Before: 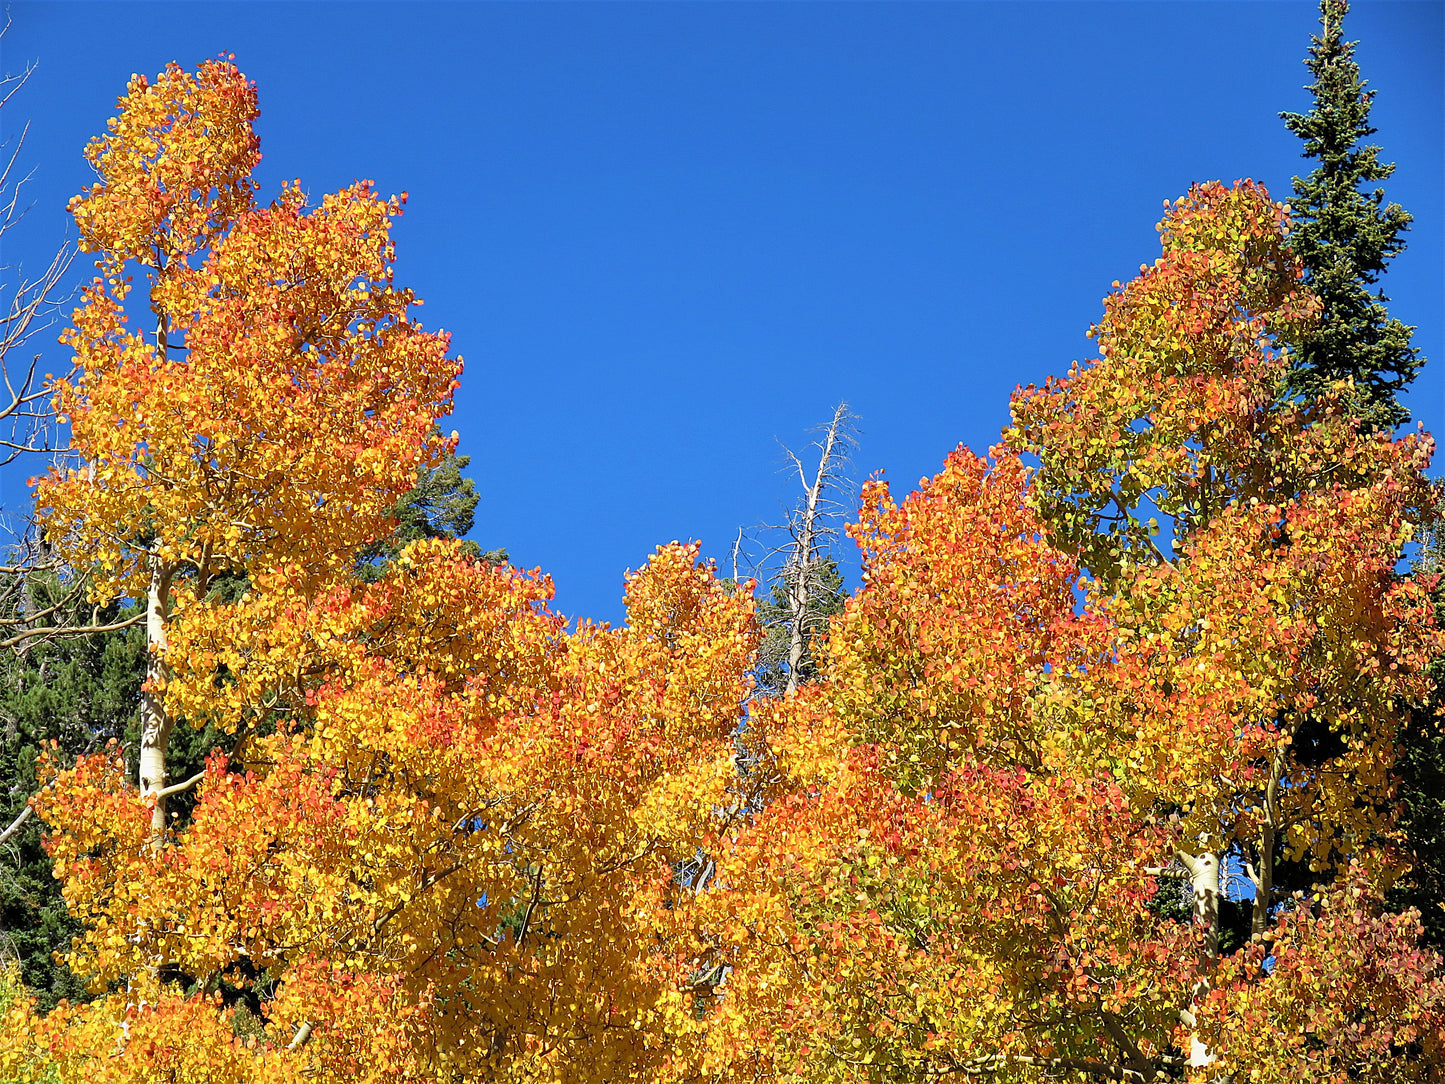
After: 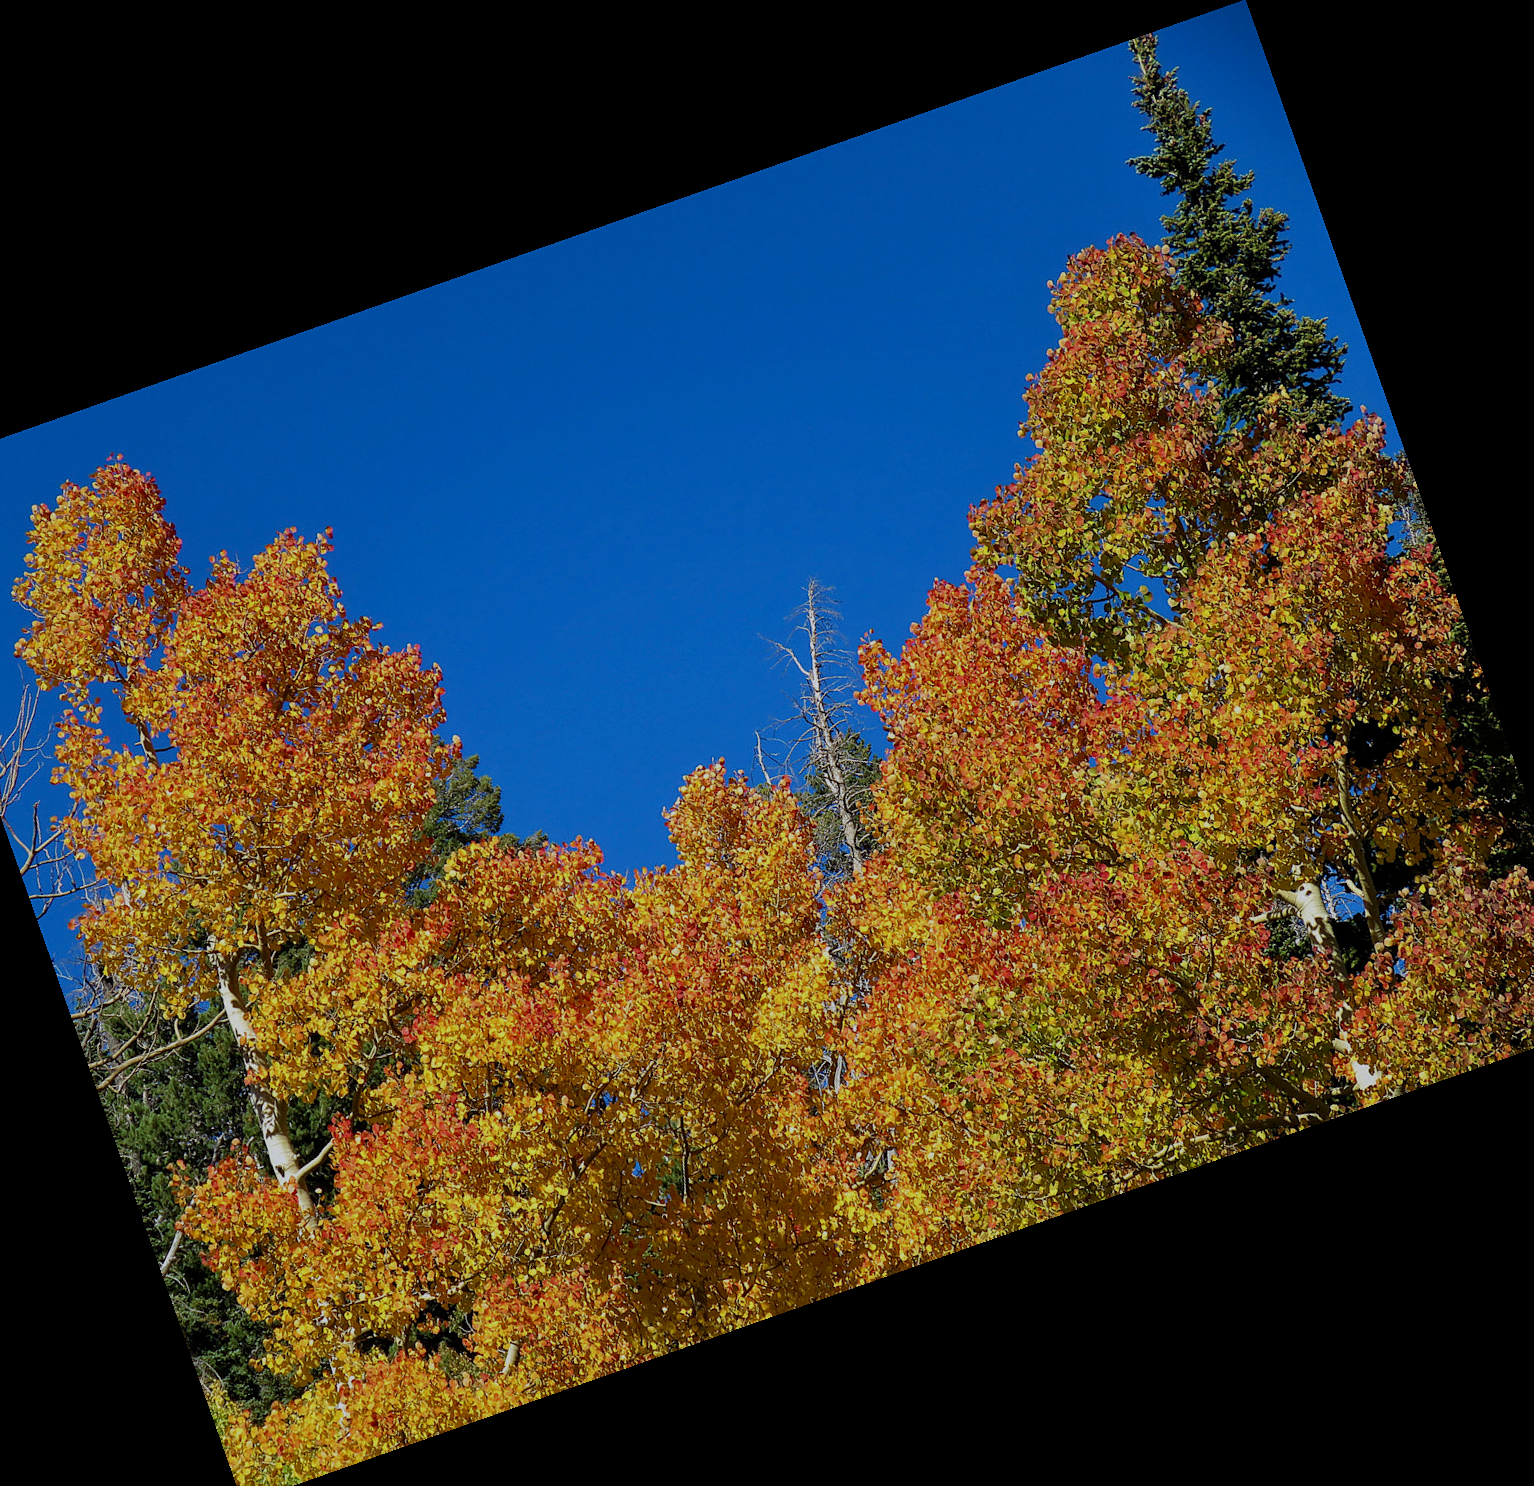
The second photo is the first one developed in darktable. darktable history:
exposure: exposure -0.582 EV, compensate highlight preservation false
crop and rotate: angle 19.43°, left 6.812%, right 4.125%, bottom 1.087%
contrast brightness saturation: brightness -0.09
white balance: red 0.983, blue 1.036
